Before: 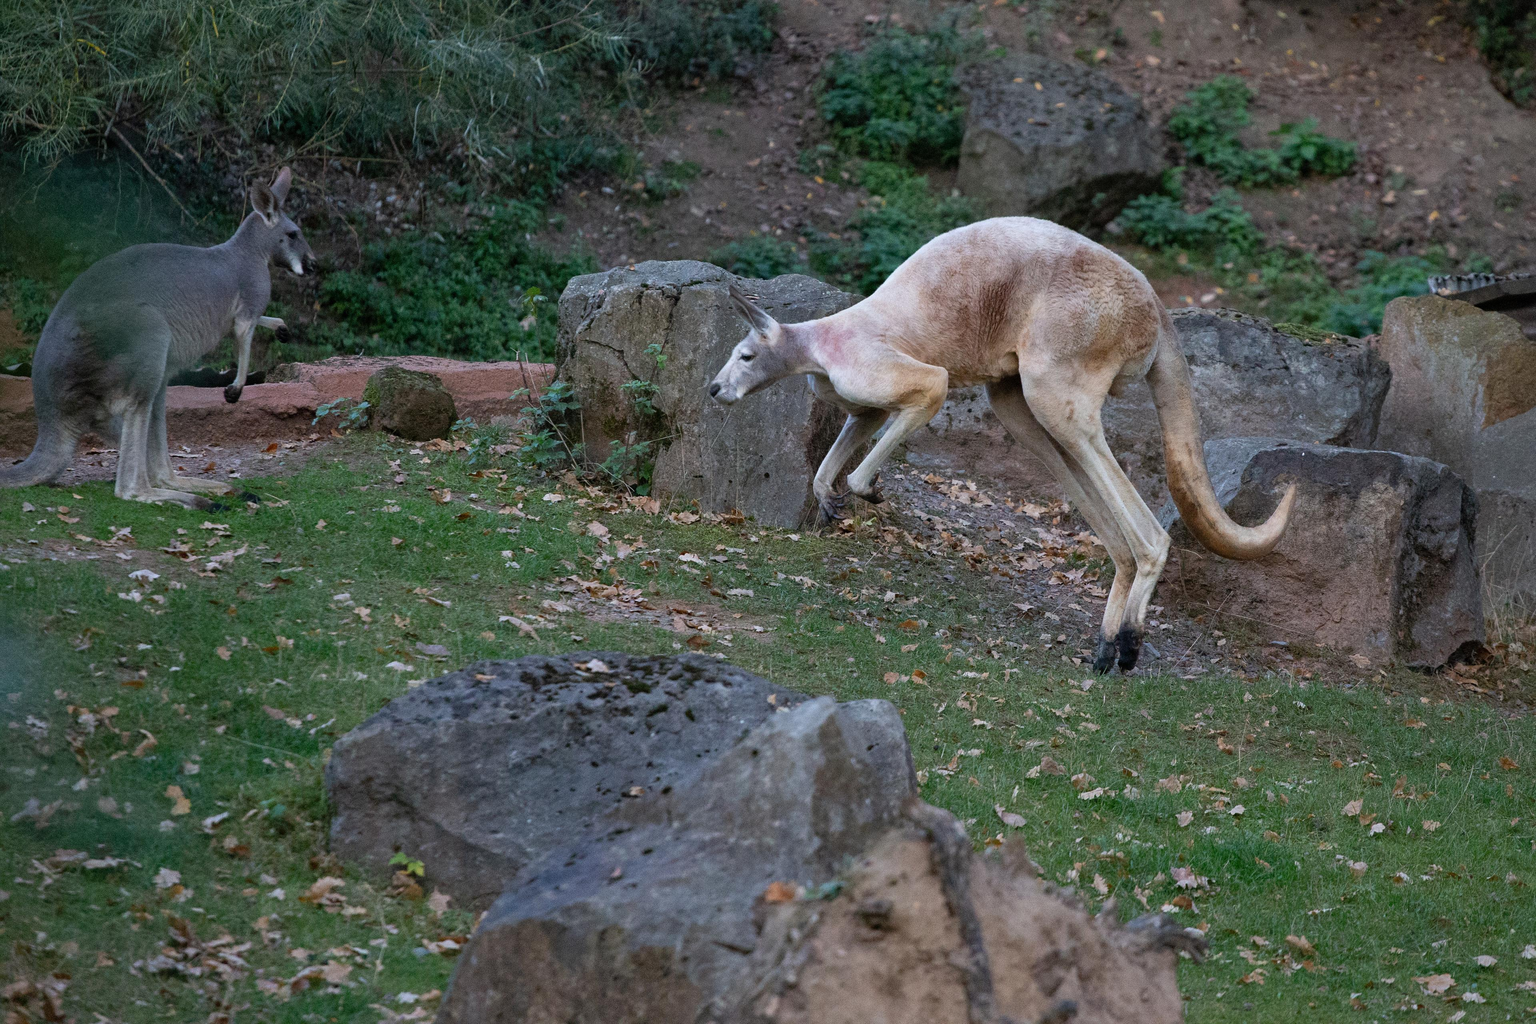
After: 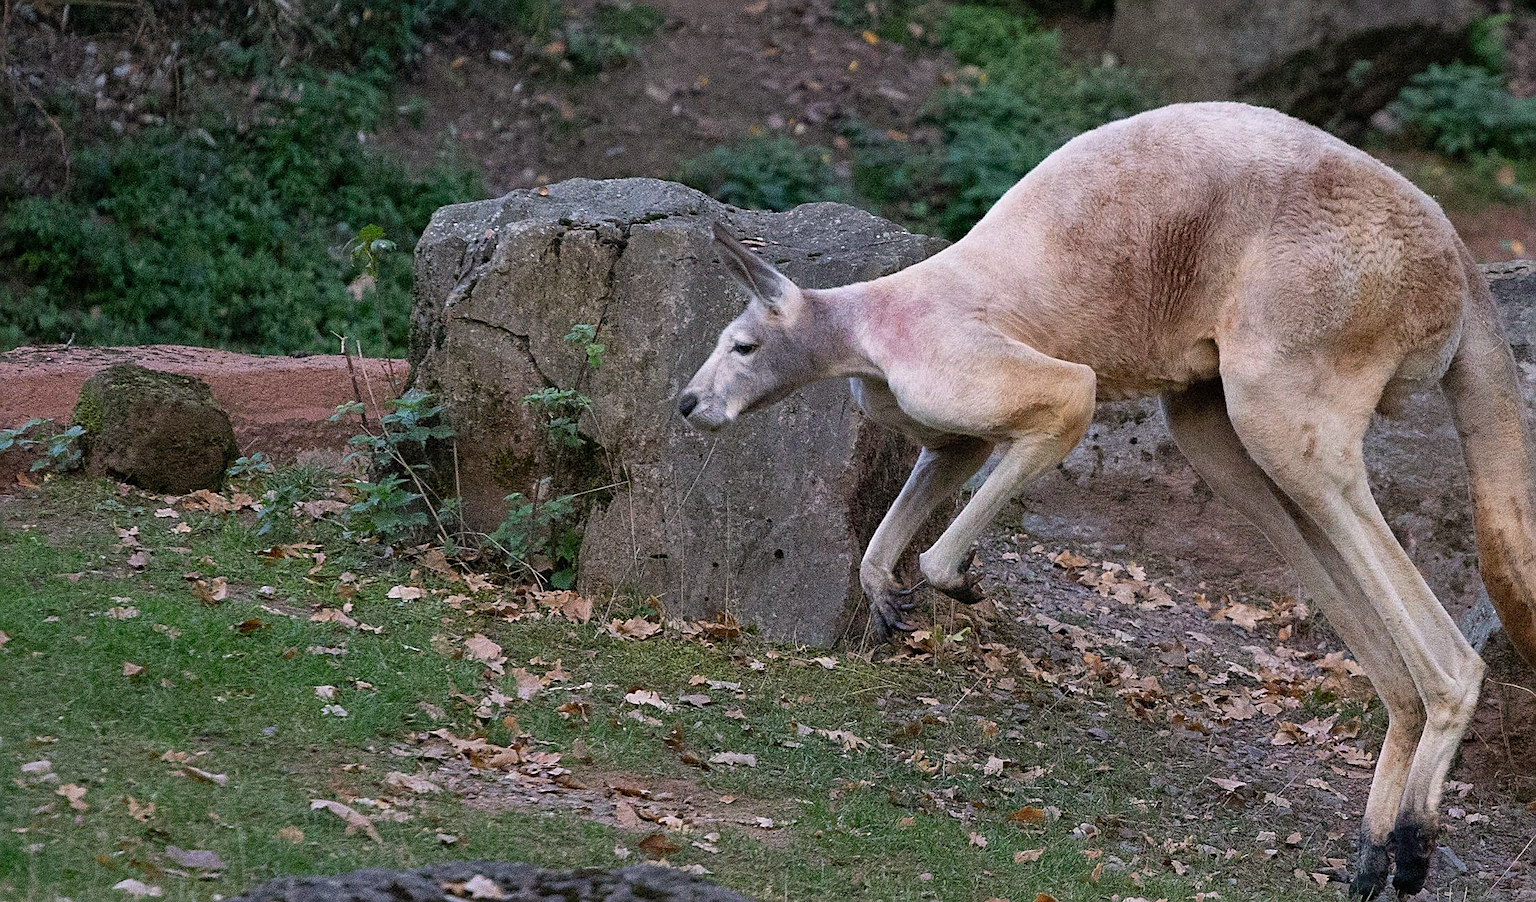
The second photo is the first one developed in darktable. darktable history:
crop: left 20.932%, top 15.471%, right 21.848%, bottom 34.081%
sharpen: on, module defaults
color correction: highlights a* 5.81, highlights b* 4.84
